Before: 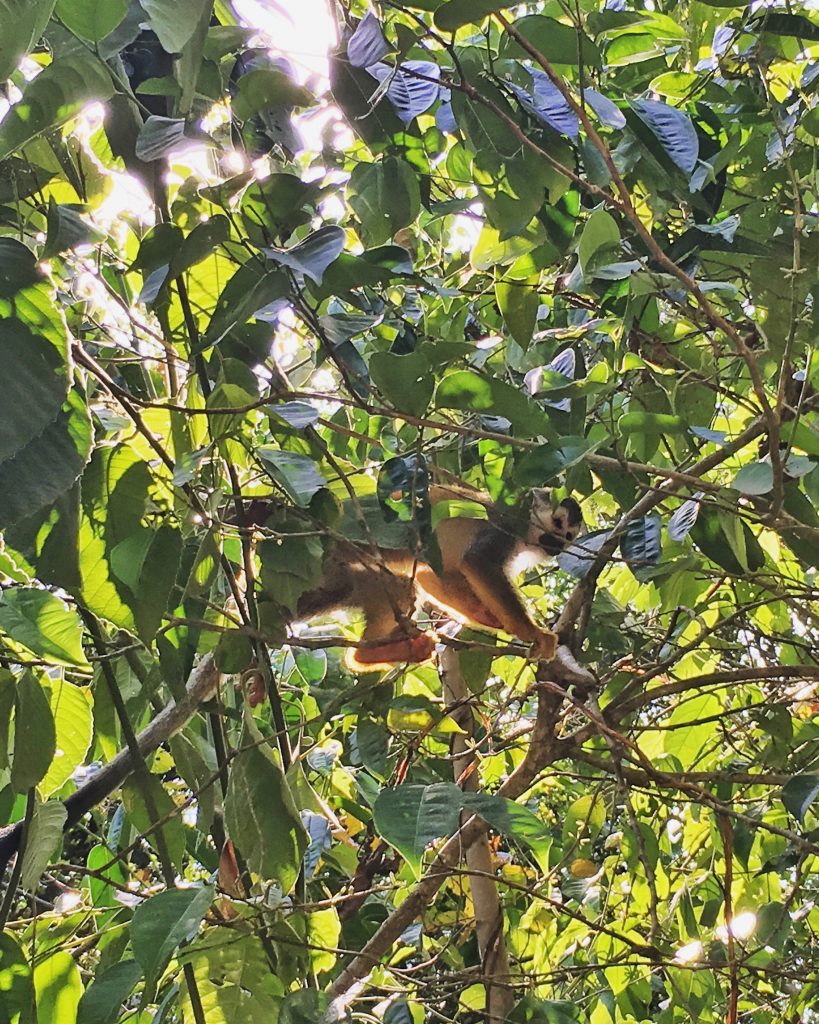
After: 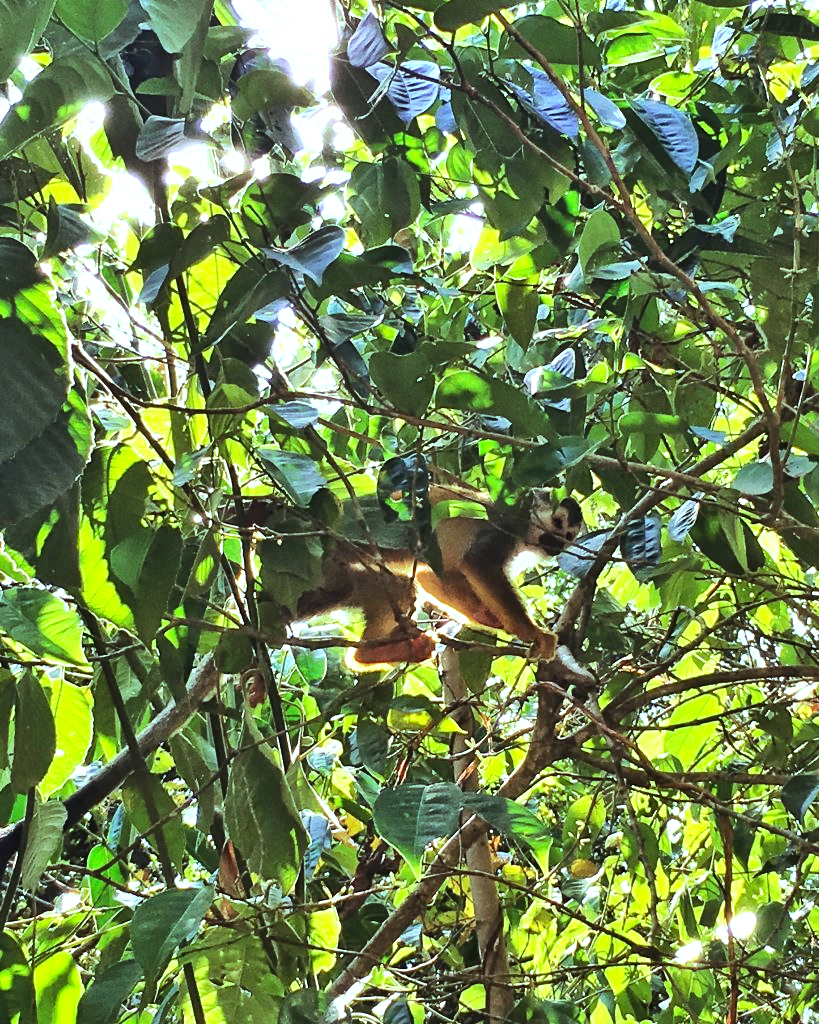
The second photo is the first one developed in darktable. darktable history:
color balance rgb: highlights gain › chroma 4.078%, highlights gain › hue 199.94°, perceptual saturation grading › global saturation 0.561%, global vibrance 20%
tone equalizer: -8 EV -0.775 EV, -7 EV -0.684 EV, -6 EV -0.6 EV, -5 EV -0.394 EV, -3 EV 0.369 EV, -2 EV 0.6 EV, -1 EV 0.694 EV, +0 EV 0.754 EV, edges refinement/feathering 500, mask exposure compensation -1.57 EV, preserve details no
